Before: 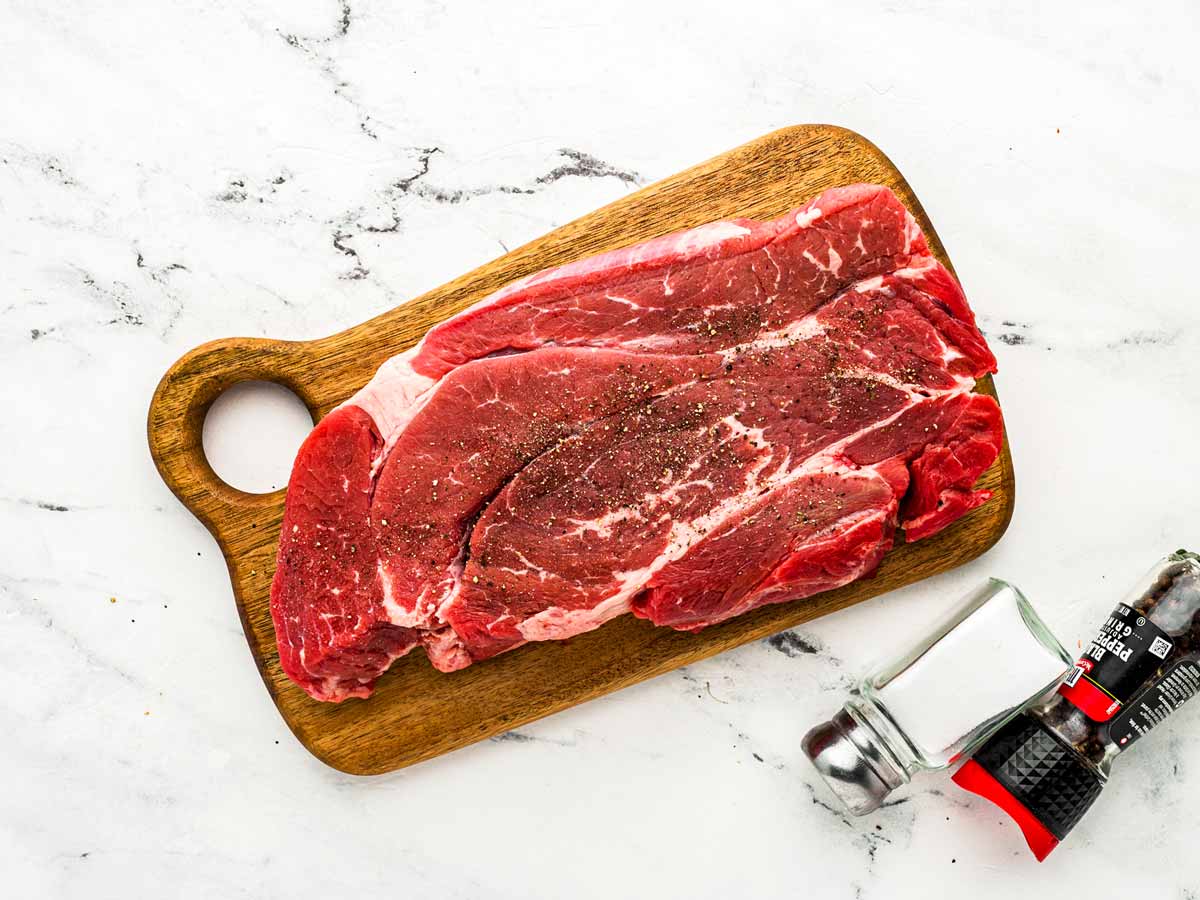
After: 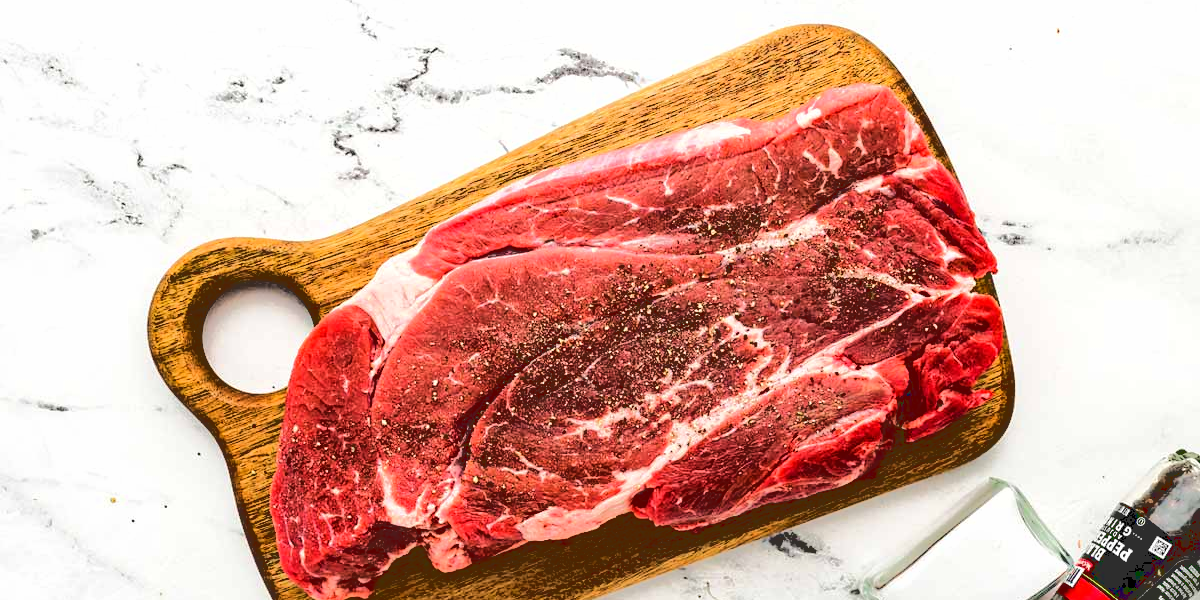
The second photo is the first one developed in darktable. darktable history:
crop: top 11.166%, bottom 22.168%
base curve: curves: ch0 [(0.065, 0.026) (0.236, 0.358) (0.53, 0.546) (0.777, 0.841) (0.924, 0.992)], preserve colors average RGB
